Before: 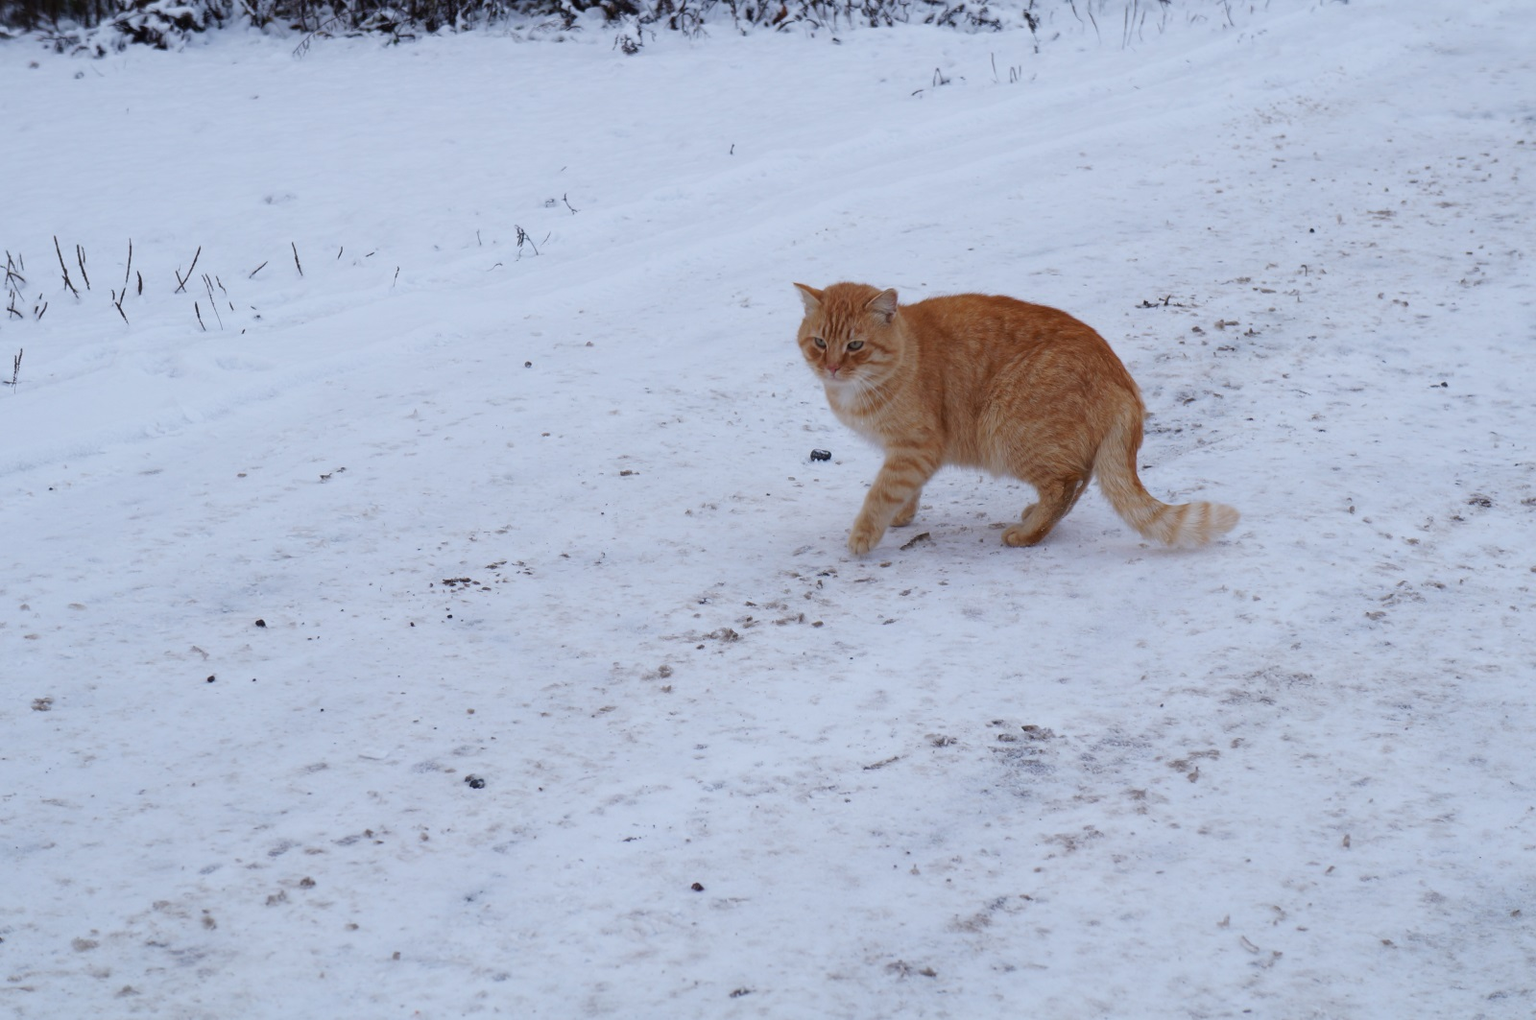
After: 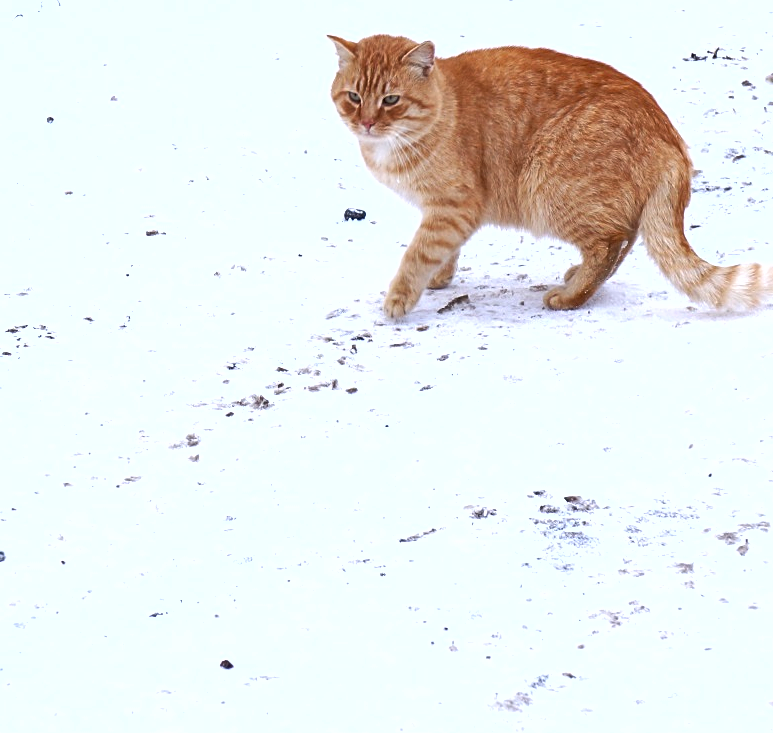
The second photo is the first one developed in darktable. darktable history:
crop: left 31.312%, top 24.512%, right 20.341%, bottom 6.511%
shadows and highlights: shadows 29.46, highlights -29.57, low approximation 0.01, soften with gaussian
sharpen: on, module defaults
tone equalizer: on, module defaults
exposure: black level correction 0, exposure 1.382 EV, compensate highlight preservation false
